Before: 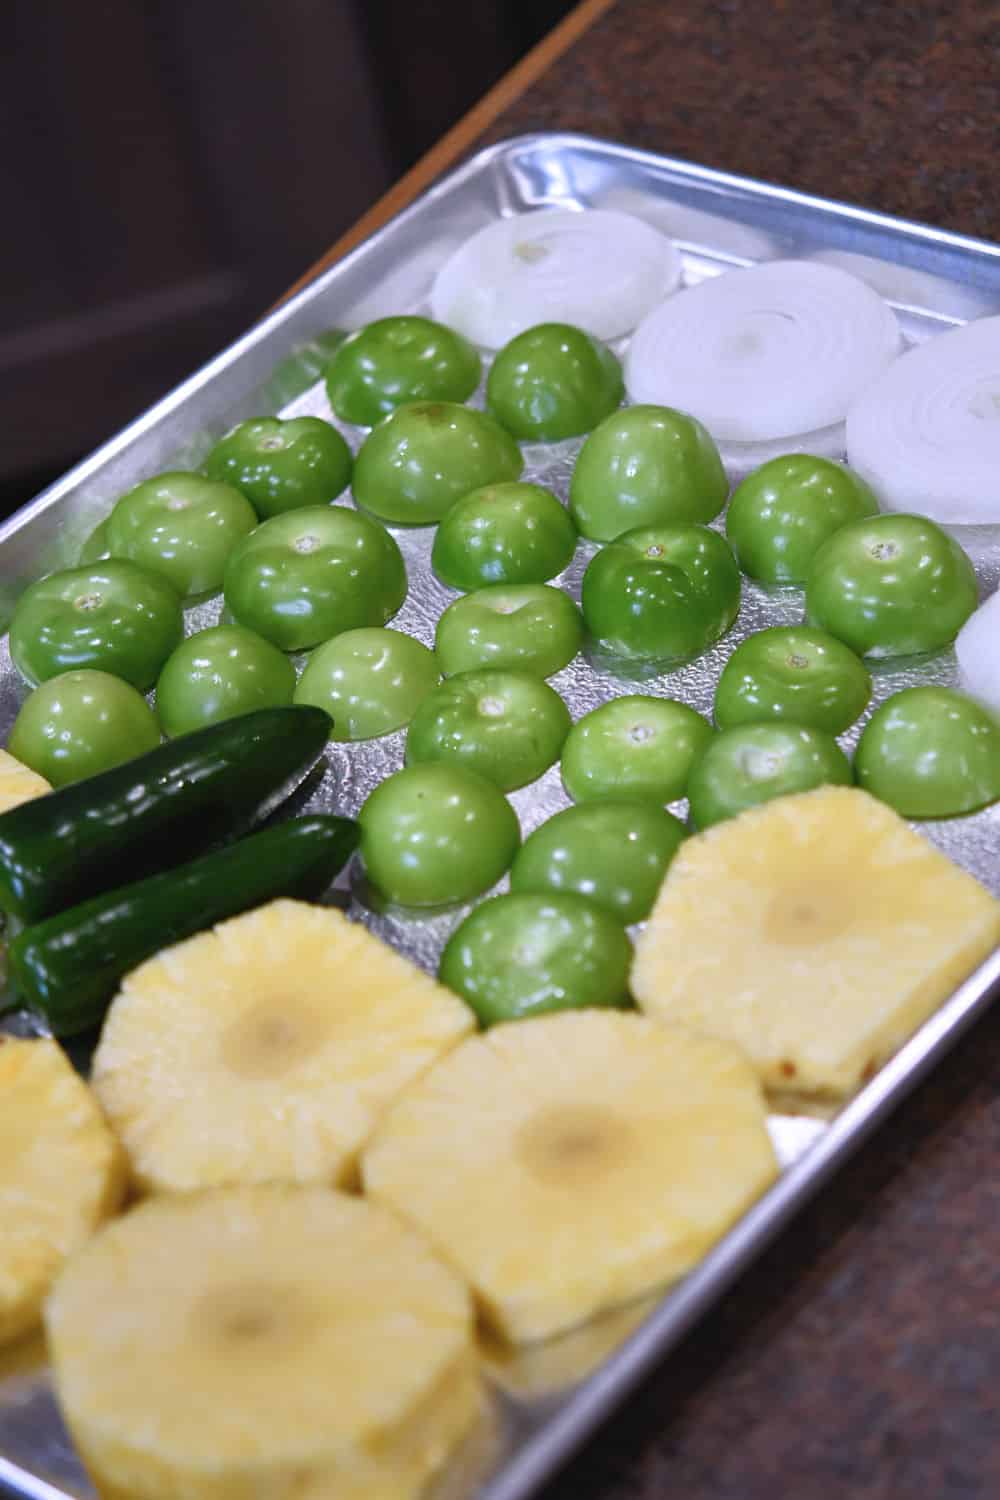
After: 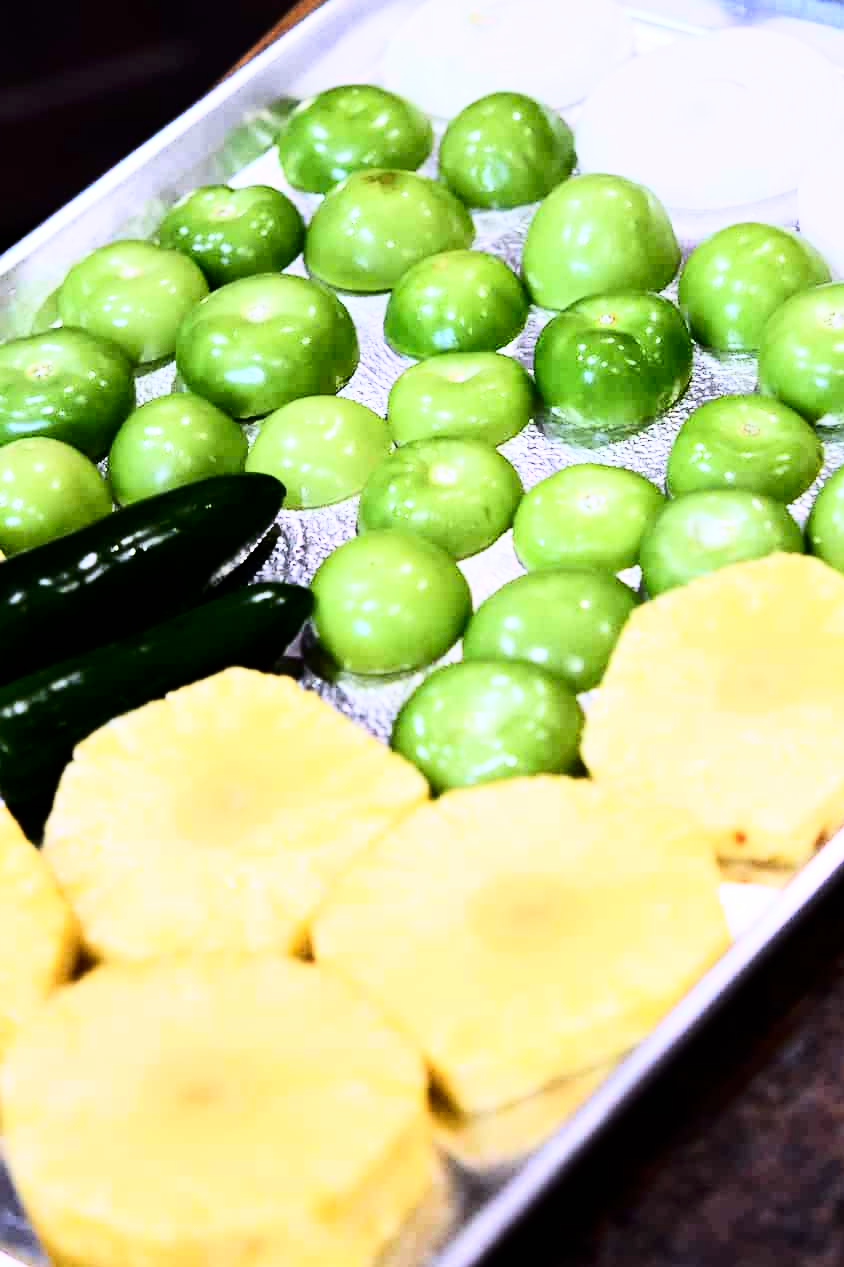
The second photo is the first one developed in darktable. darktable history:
crop and rotate: left 4.842%, top 15.51%, right 10.668%
rgb curve: curves: ch0 [(0, 0) (0.21, 0.15) (0.24, 0.21) (0.5, 0.75) (0.75, 0.96) (0.89, 0.99) (1, 1)]; ch1 [(0, 0.02) (0.21, 0.13) (0.25, 0.2) (0.5, 0.67) (0.75, 0.9) (0.89, 0.97) (1, 1)]; ch2 [(0, 0.02) (0.21, 0.13) (0.25, 0.2) (0.5, 0.67) (0.75, 0.9) (0.89, 0.97) (1, 1)], compensate middle gray true
contrast brightness saturation: contrast 0.2, brightness -0.11, saturation 0.1
